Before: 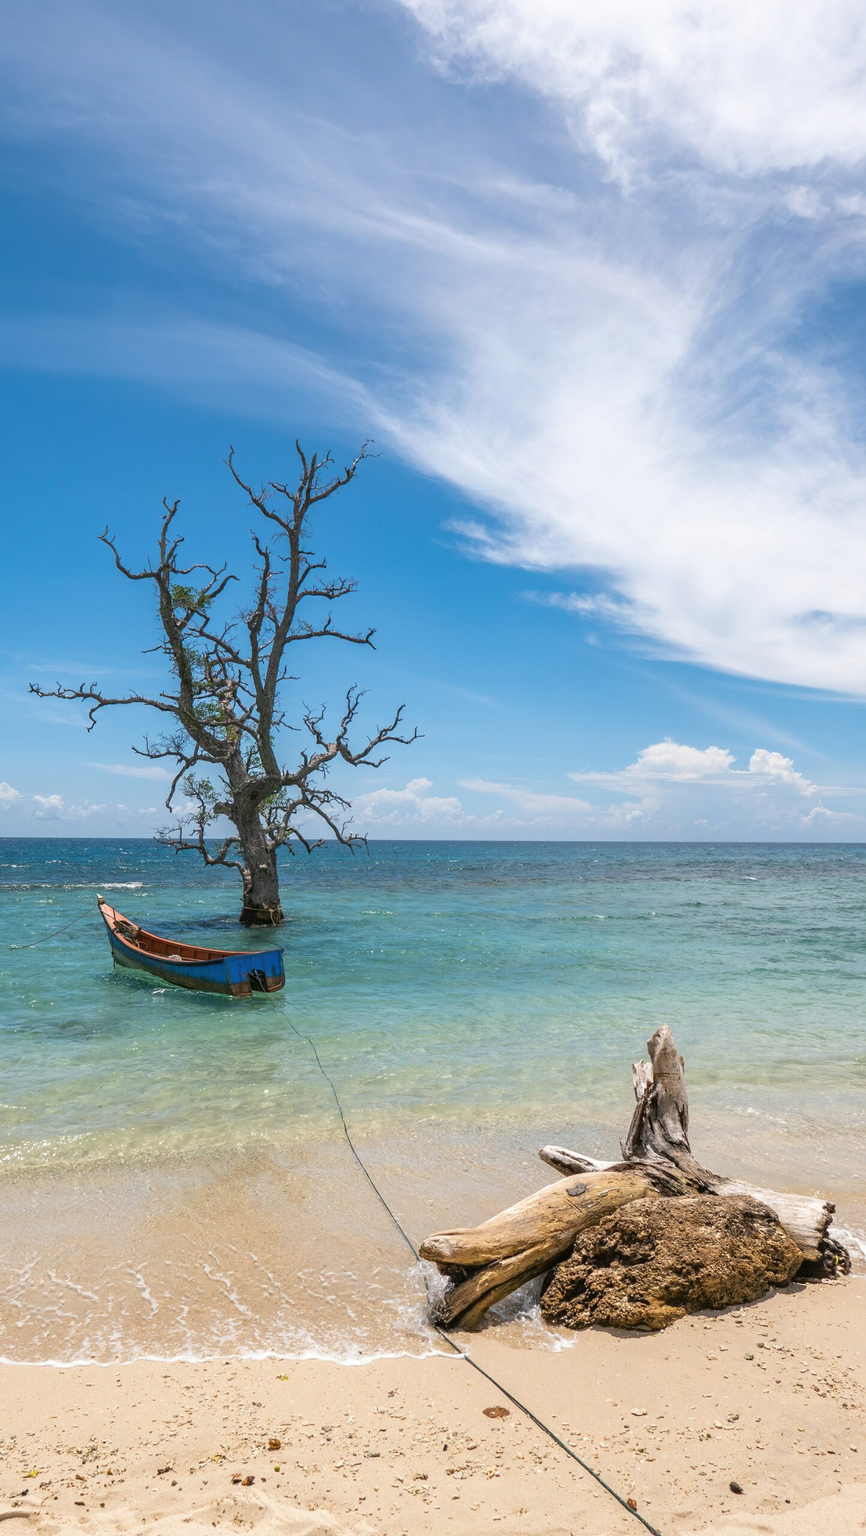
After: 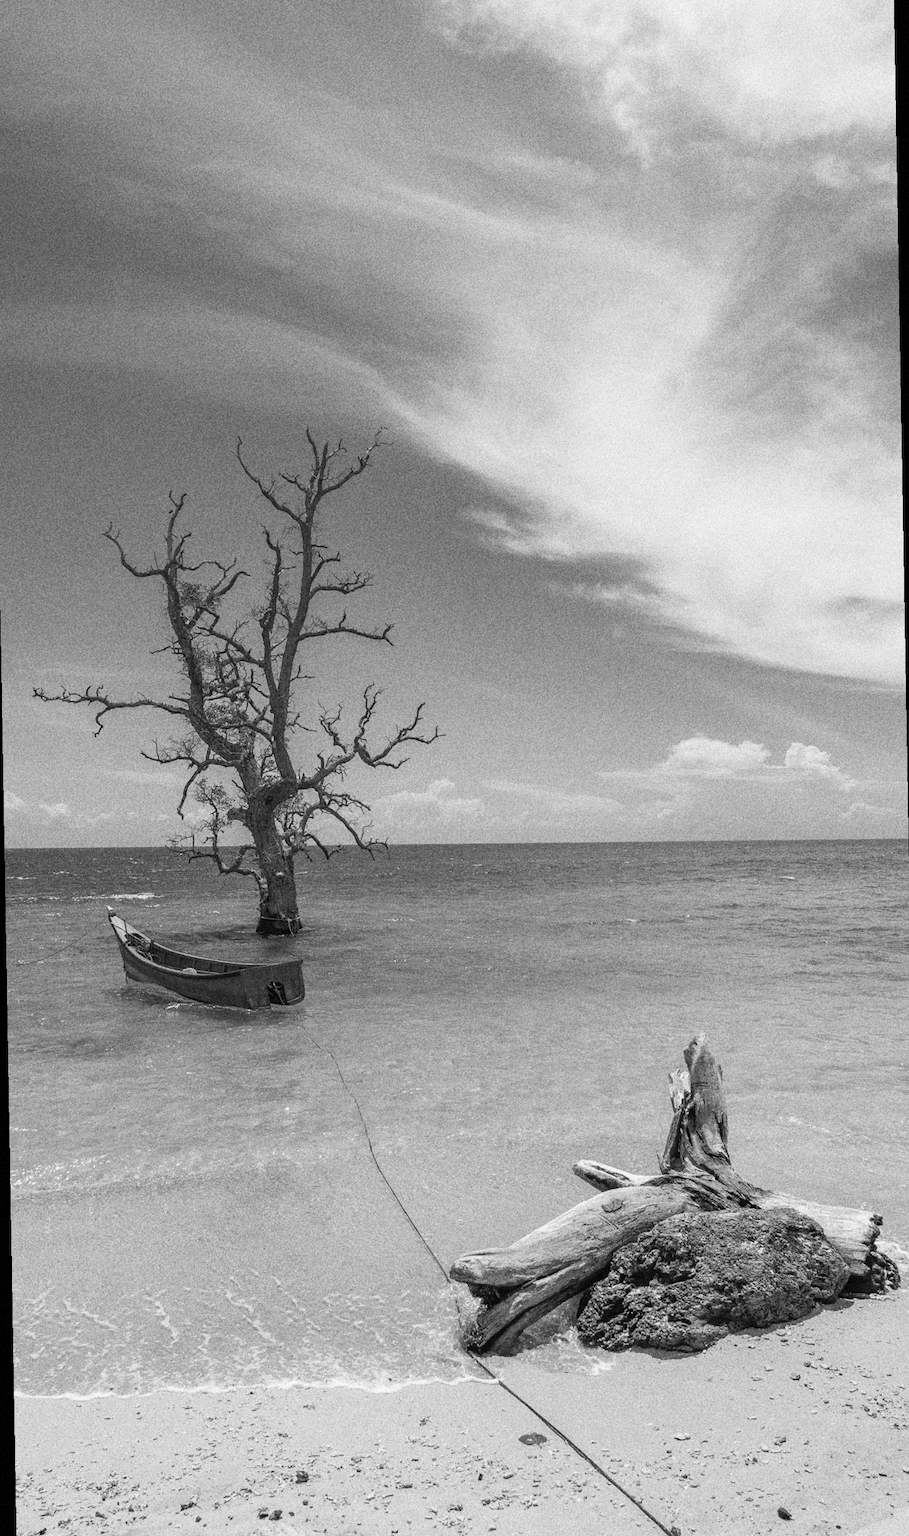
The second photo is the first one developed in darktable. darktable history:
color balance rgb: linear chroma grading › shadows -8%, linear chroma grading › global chroma 10%, perceptual saturation grading › global saturation 2%, perceptual saturation grading › highlights -2%, perceptual saturation grading › mid-tones 4%, perceptual saturation grading › shadows 8%, perceptual brilliance grading › global brilliance 2%, perceptual brilliance grading › highlights -4%, global vibrance 16%, saturation formula JzAzBz (2021)
rotate and perspective: rotation -1°, crop left 0.011, crop right 0.989, crop top 0.025, crop bottom 0.975
grain: coarseness 14.49 ISO, strength 48.04%, mid-tones bias 35%
color correction: saturation 0.3
monochrome: a 32, b 64, size 2.3
